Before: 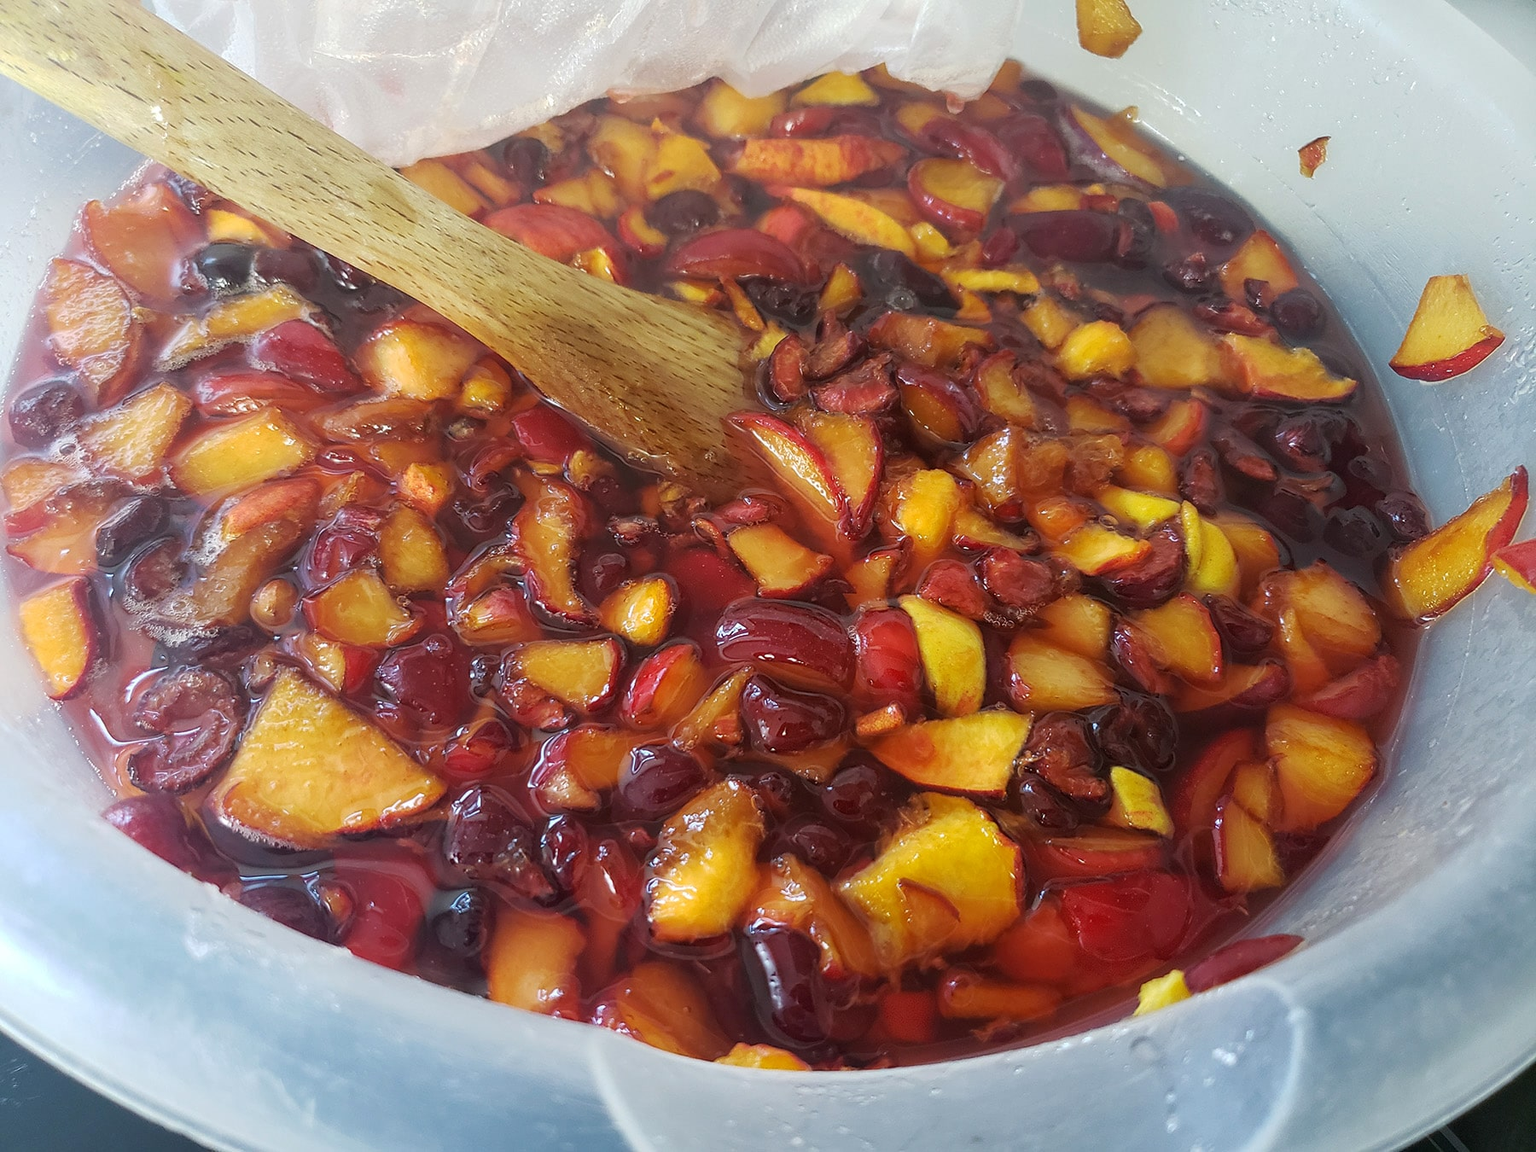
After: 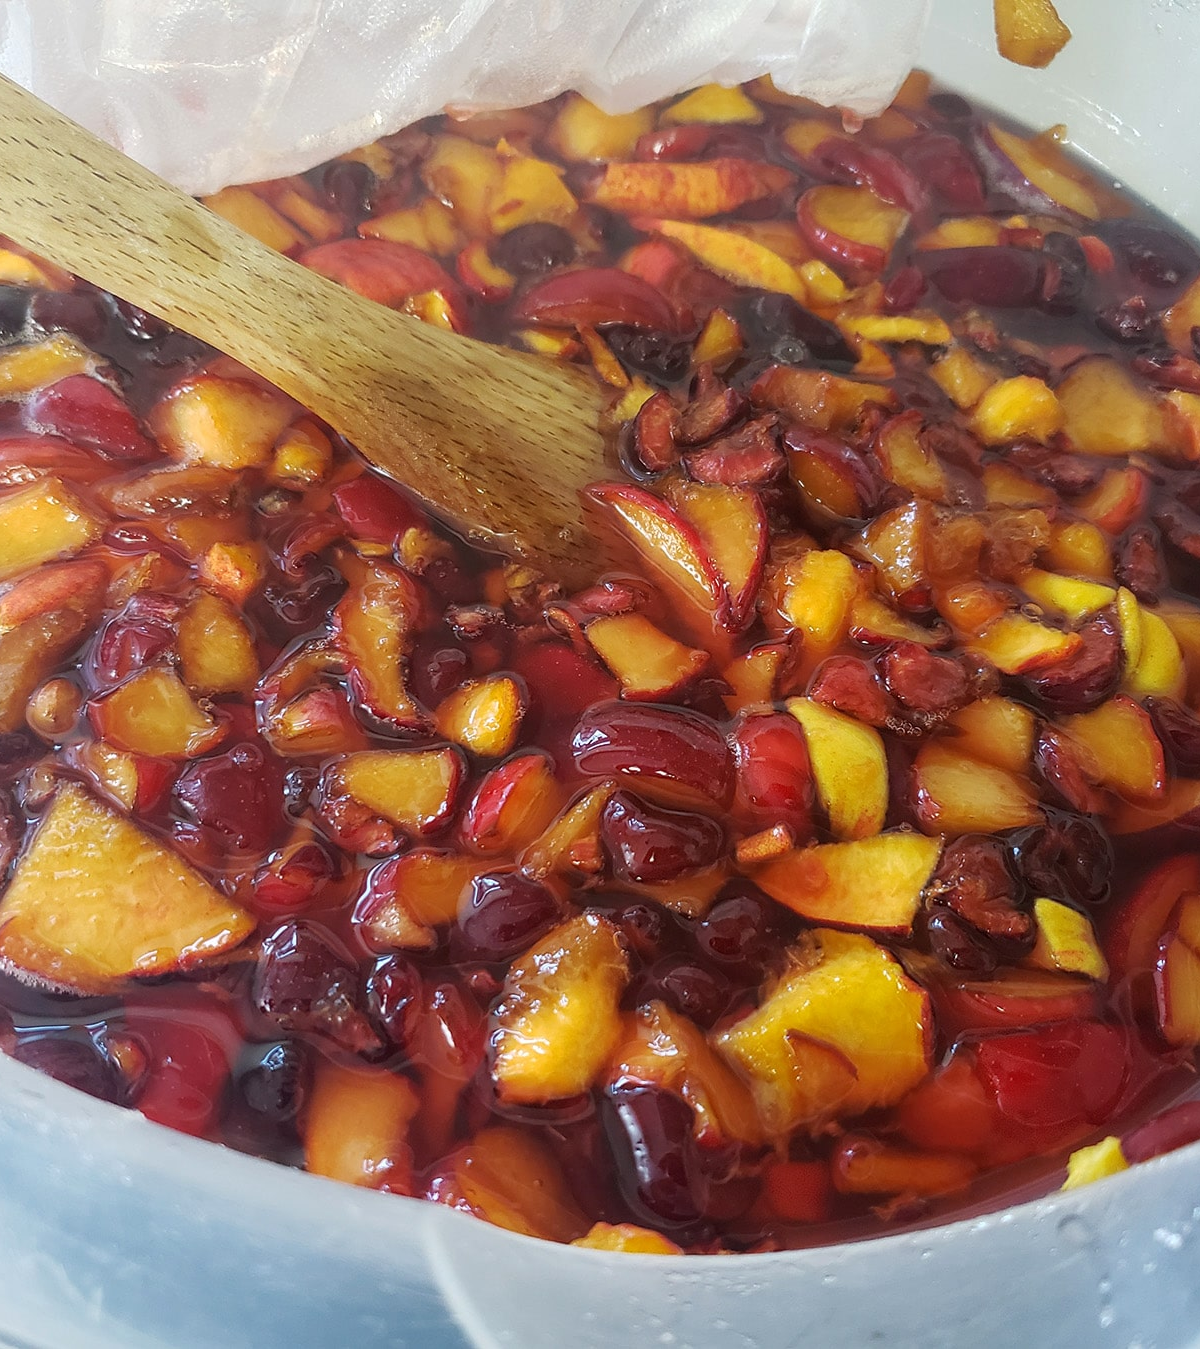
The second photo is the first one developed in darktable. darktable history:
crop and rotate: left 14.872%, right 18.446%
